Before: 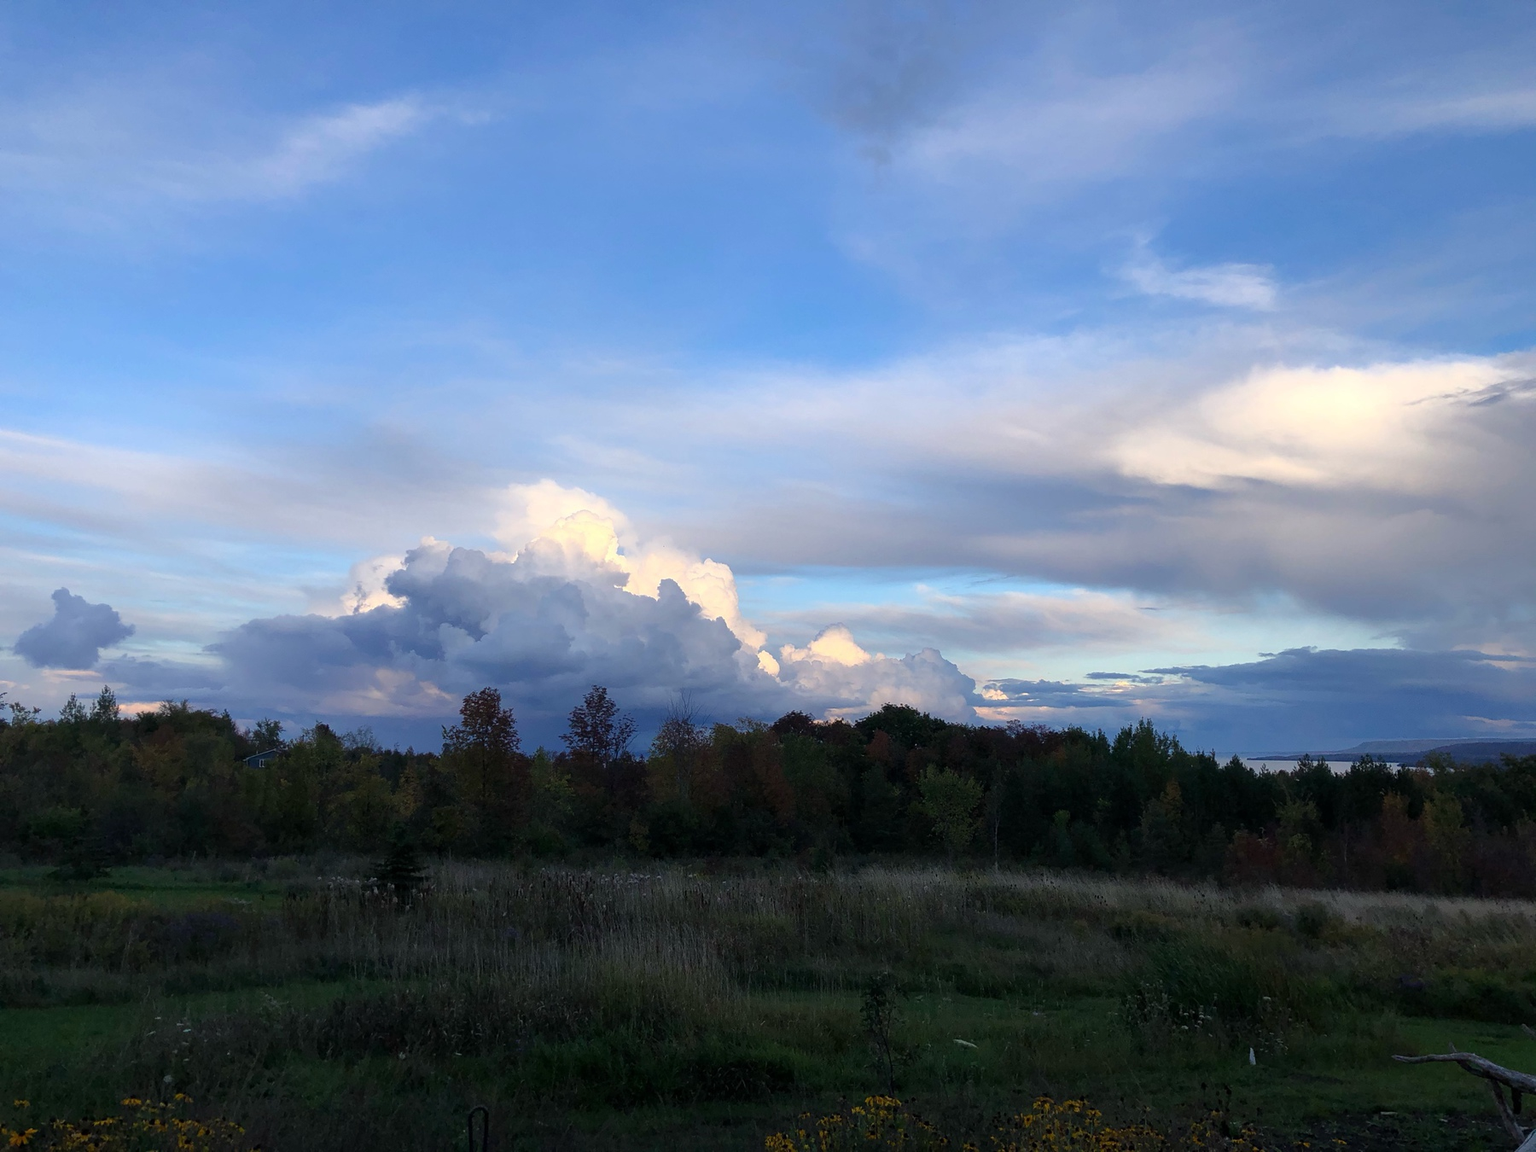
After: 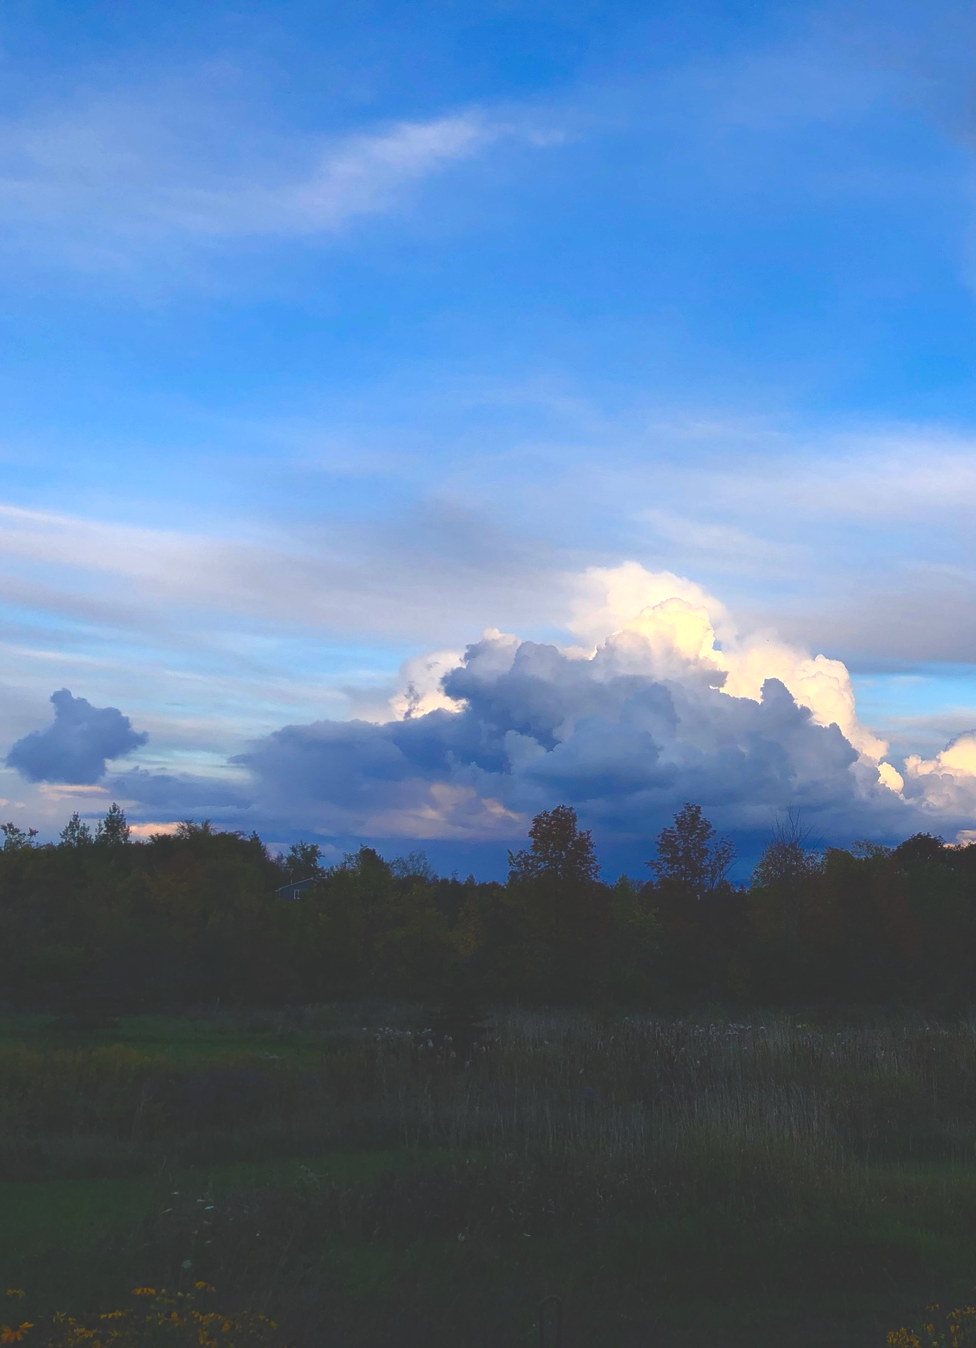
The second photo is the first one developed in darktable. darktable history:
color balance rgb: linear chroma grading › global chroma 14.938%, perceptual saturation grading › global saturation 20%, perceptual saturation grading › highlights -25.64%, perceptual saturation grading › shadows 49.248%, perceptual brilliance grading › global brilliance 2.943%
contrast brightness saturation: contrast 0.068, brightness -0.149, saturation 0.119
exposure: black level correction -0.063, exposure -0.049 EV, compensate highlight preservation false
crop: left 0.59%, right 45.138%, bottom 0.086%
